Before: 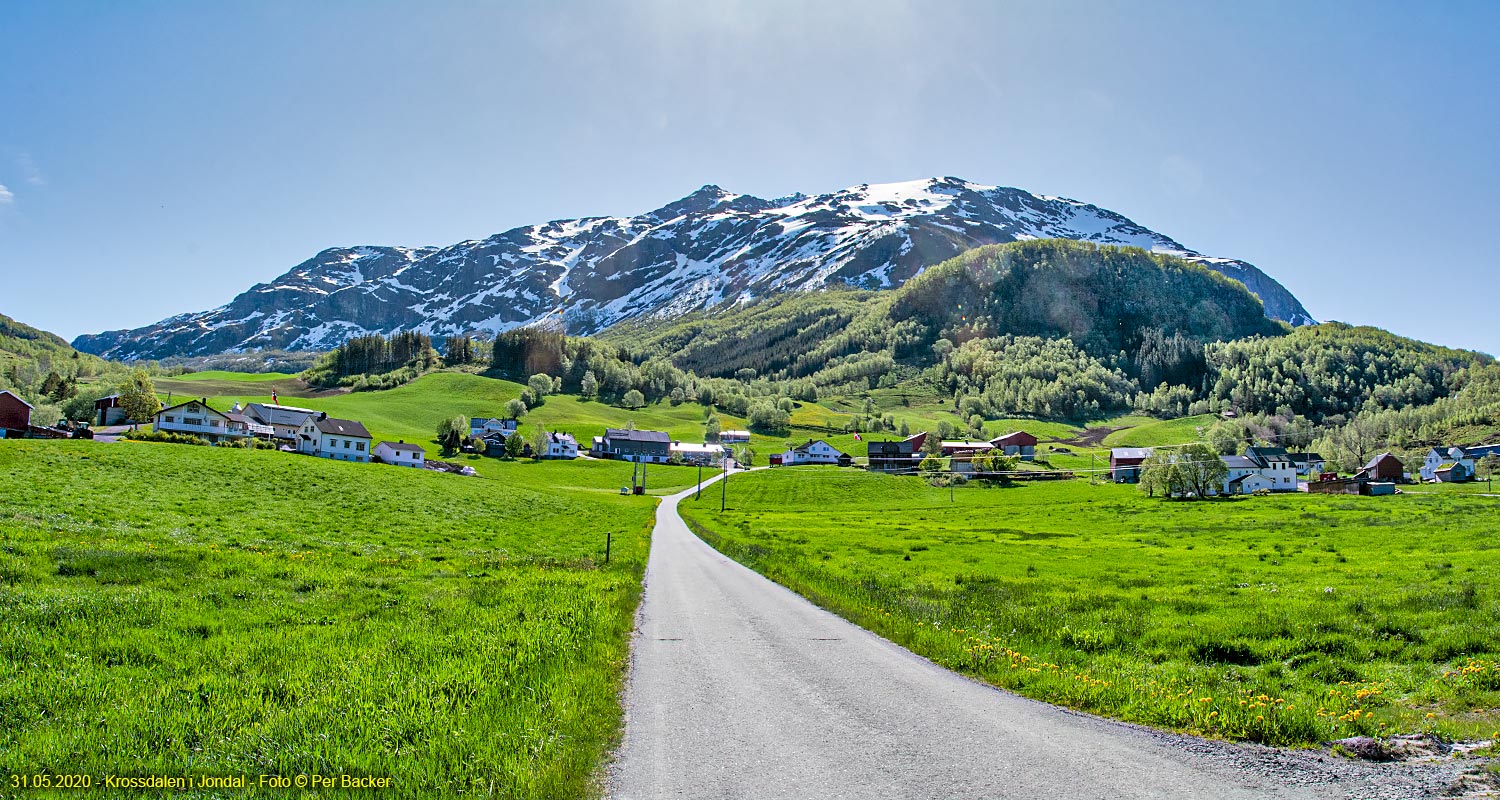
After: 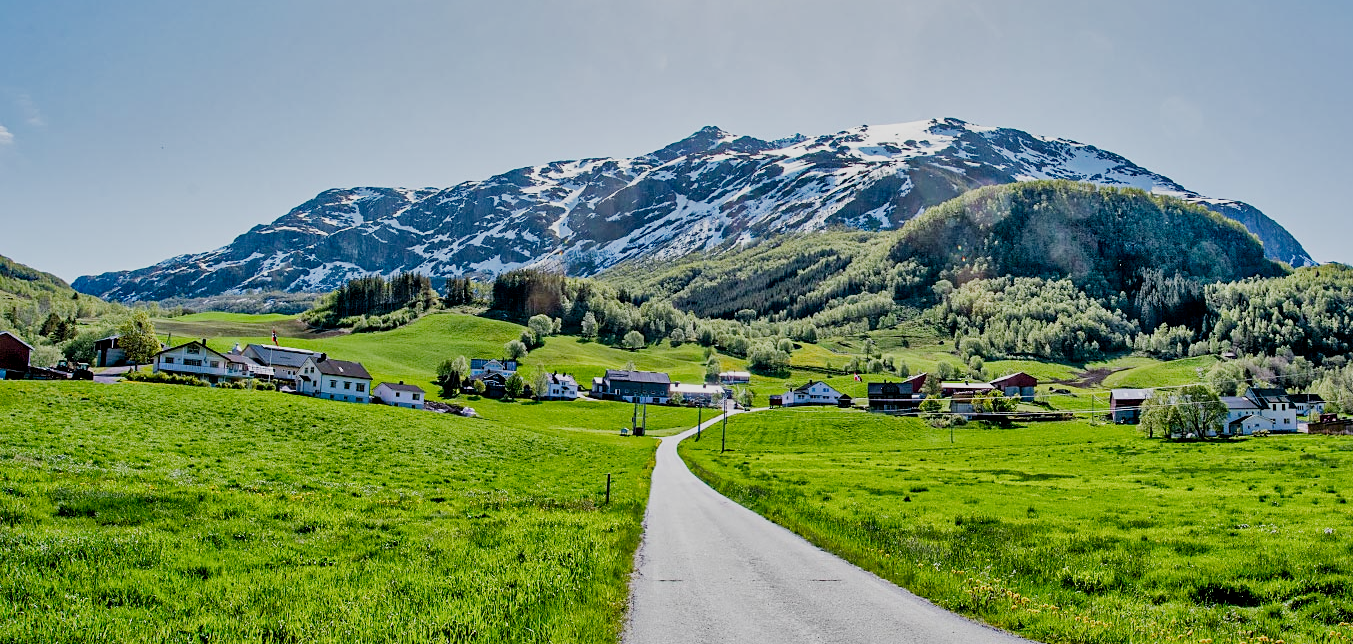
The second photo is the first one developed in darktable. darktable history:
local contrast: mode bilateral grid, contrast 21, coarseness 50, detail 129%, midtone range 0.2
crop: top 7.395%, right 9.76%, bottom 11.998%
filmic rgb: black relative exposure -7.65 EV, white relative exposure 4.56 EV, hardness 3.61, contrast 1.052, preserve chrominance no, color science v4 (2020), contrast in shadows soft
